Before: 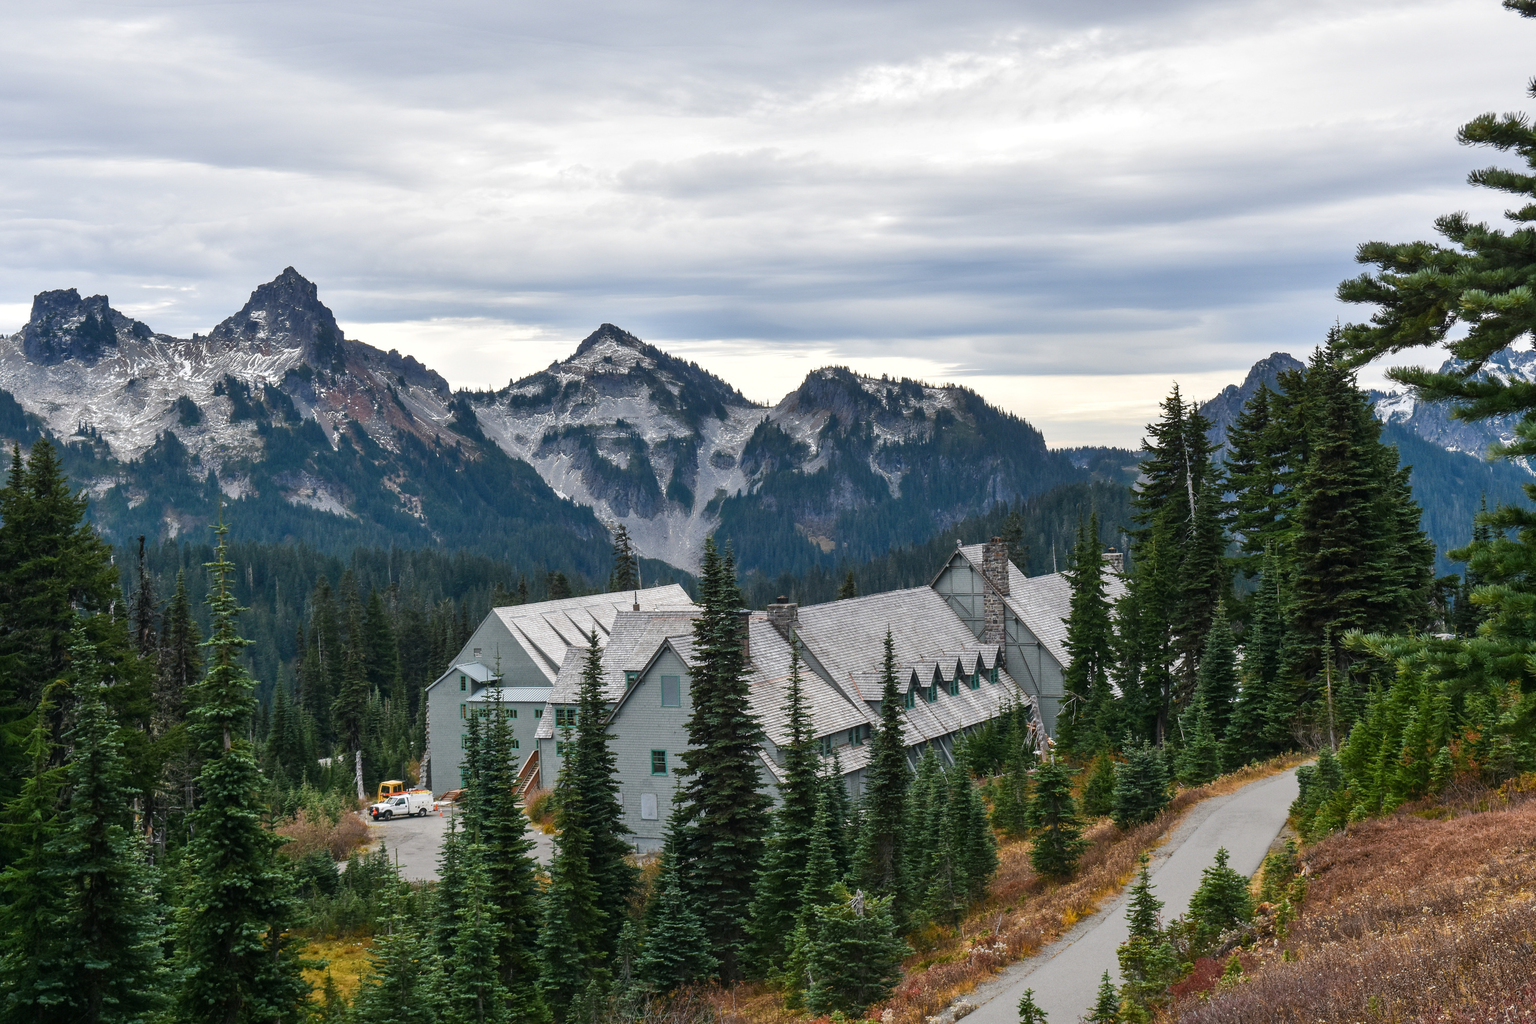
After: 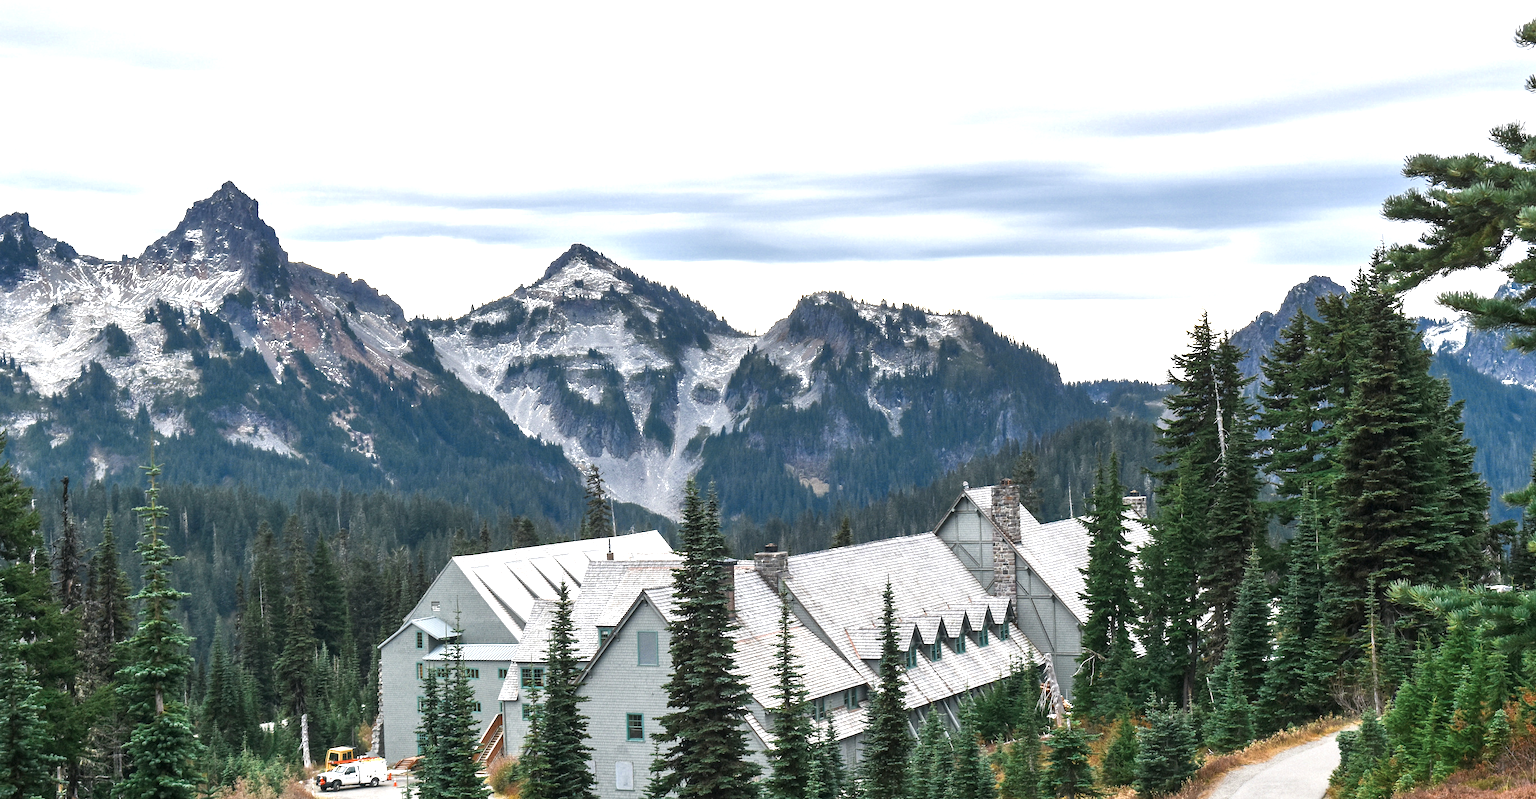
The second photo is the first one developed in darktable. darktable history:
exposure: black level correction 0.001, exposure 1.132 EV, compensate highlight preservation false
color zones: curves: ch0 [(0, 0.5) (0.125, 0.4) (0.25, 0.5) (0.375, 0.4) (0.5, 0.4) (0.625, 0.35) (0.75, 0.35) (0.875, 0.5)]; ch1 [(0, 0.35) (0.125, 0.45) (0.25, 0.35) (0.375, 0.35) (0.5, 0.35) (0.625, 0.35) (0.75, 0.45) (0.875, 0.35)]; ch2 [(0, 0.6) (0.125, 0.5) (0.25, 0.5) (0.375, 0.6) (0.5, 0.6) (0.625, 0.5) (0.75, 0.5) (0.875, 0.5)]
crop: left 5.386%, top 10.037%, right 3.792%, bottom 19.079%
